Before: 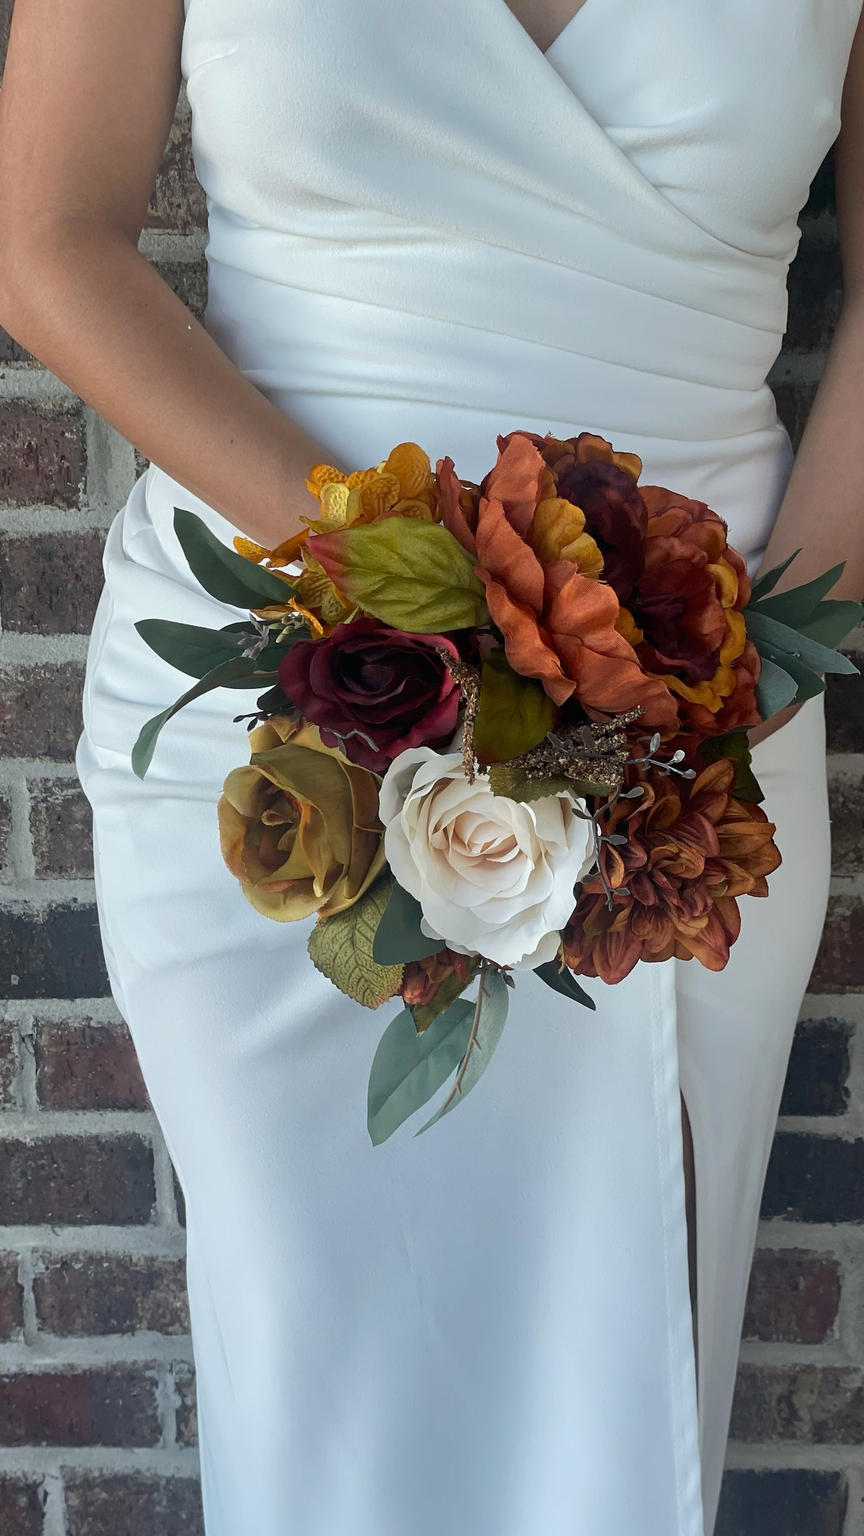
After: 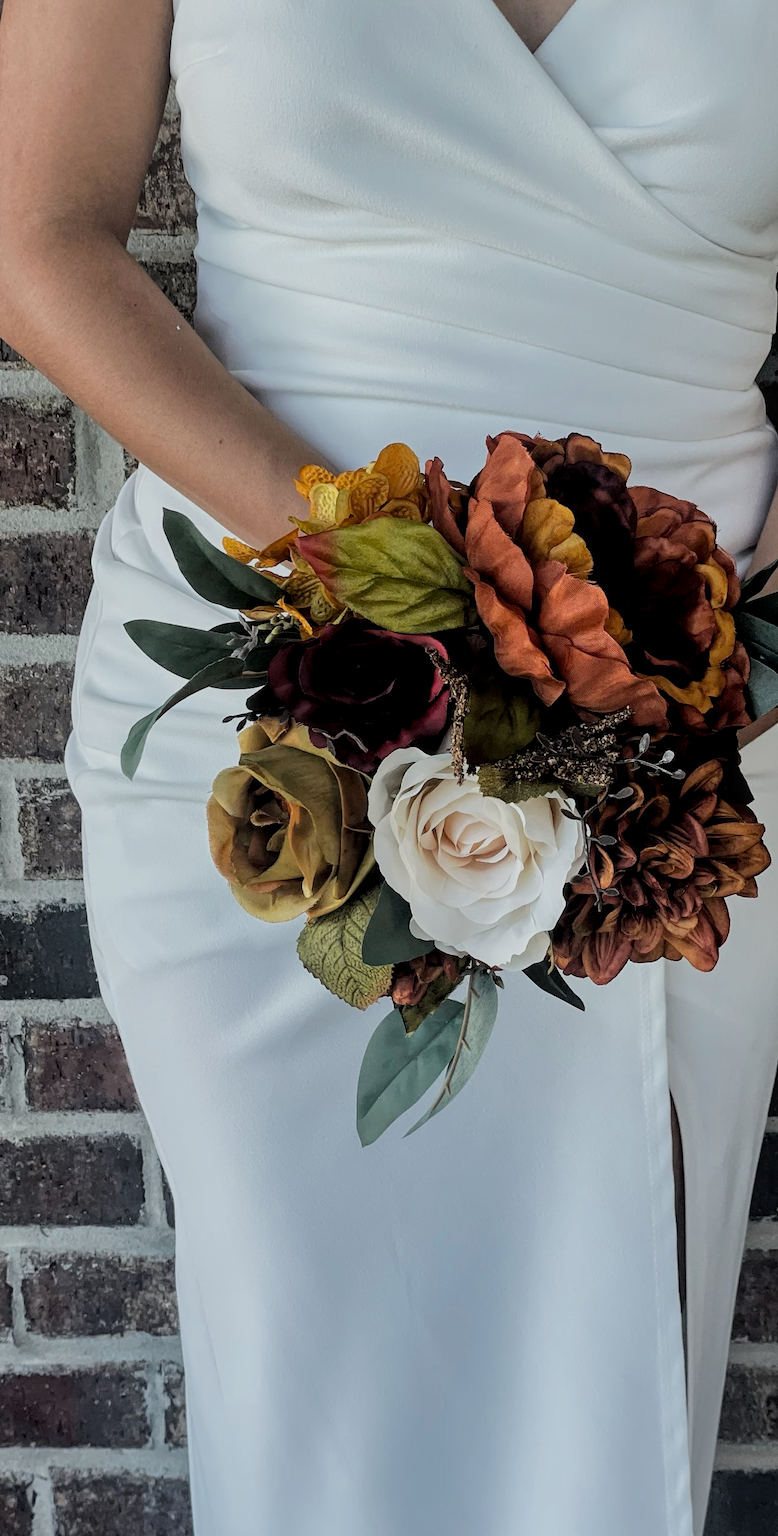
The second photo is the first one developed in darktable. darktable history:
filmic rgb: black relative exposure -4.24 EV, white relative exposure 5.1 EV, hardness 2.02, contrast 1.158
local contrast: highlights 96%, shadows 85%, detail 160%, midtone range 0.2
crop and rotate: left 1.372%, right 8.585%
